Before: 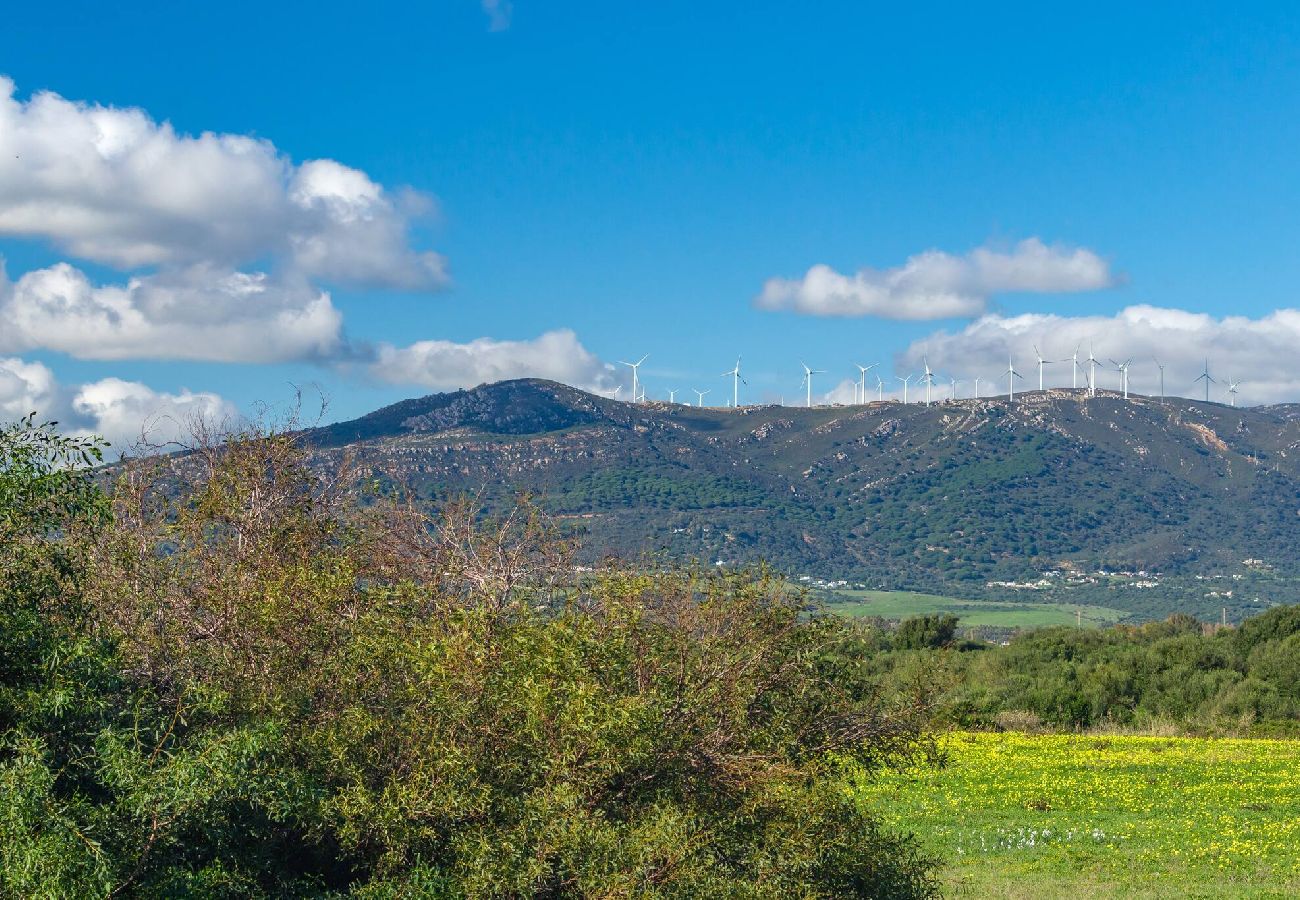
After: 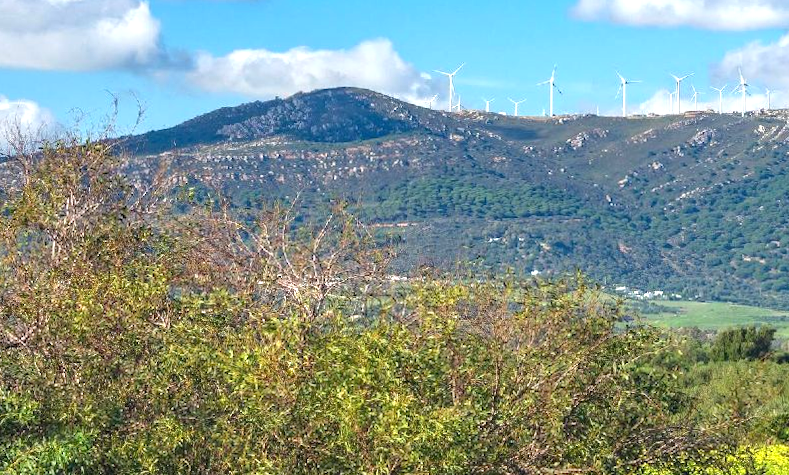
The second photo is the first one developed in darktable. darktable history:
exposure: exposure 0.74 EV, compensate highlight preservation false
crop: left 13.312%, top 31.28%, right 24.627%, bottom 15.582%
rotate and perspective: rotation 0.226°, lens shift (vertical) -0.042, crop left 0.023, crop right 0.982, crop top 0.006, crop bottom 0.994
